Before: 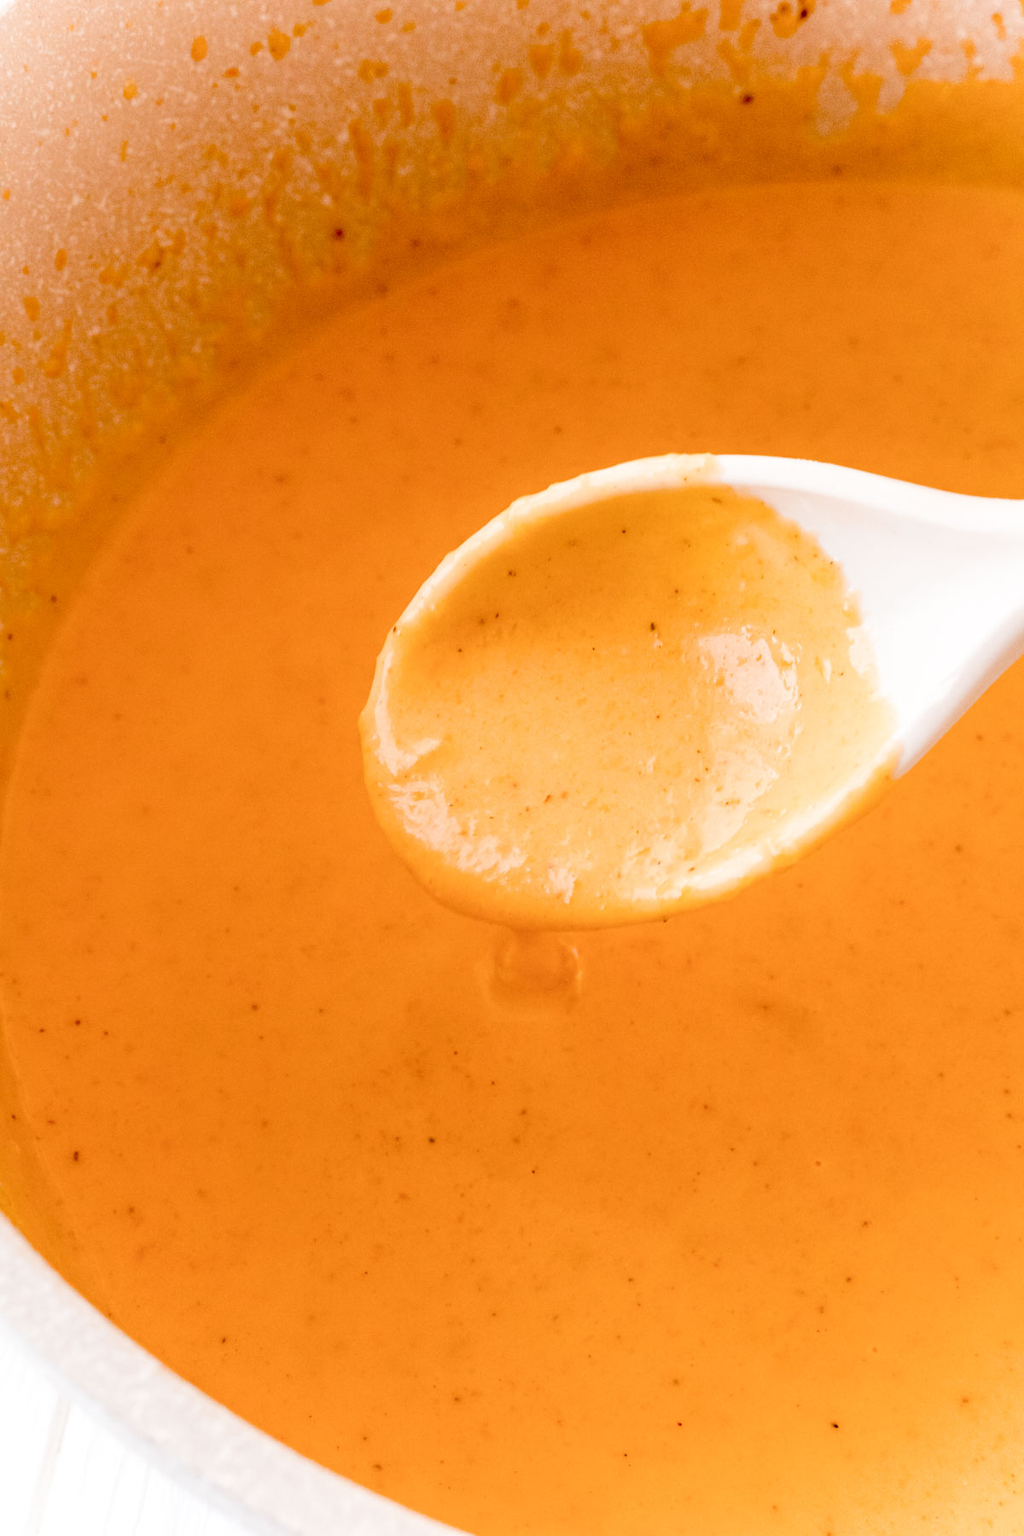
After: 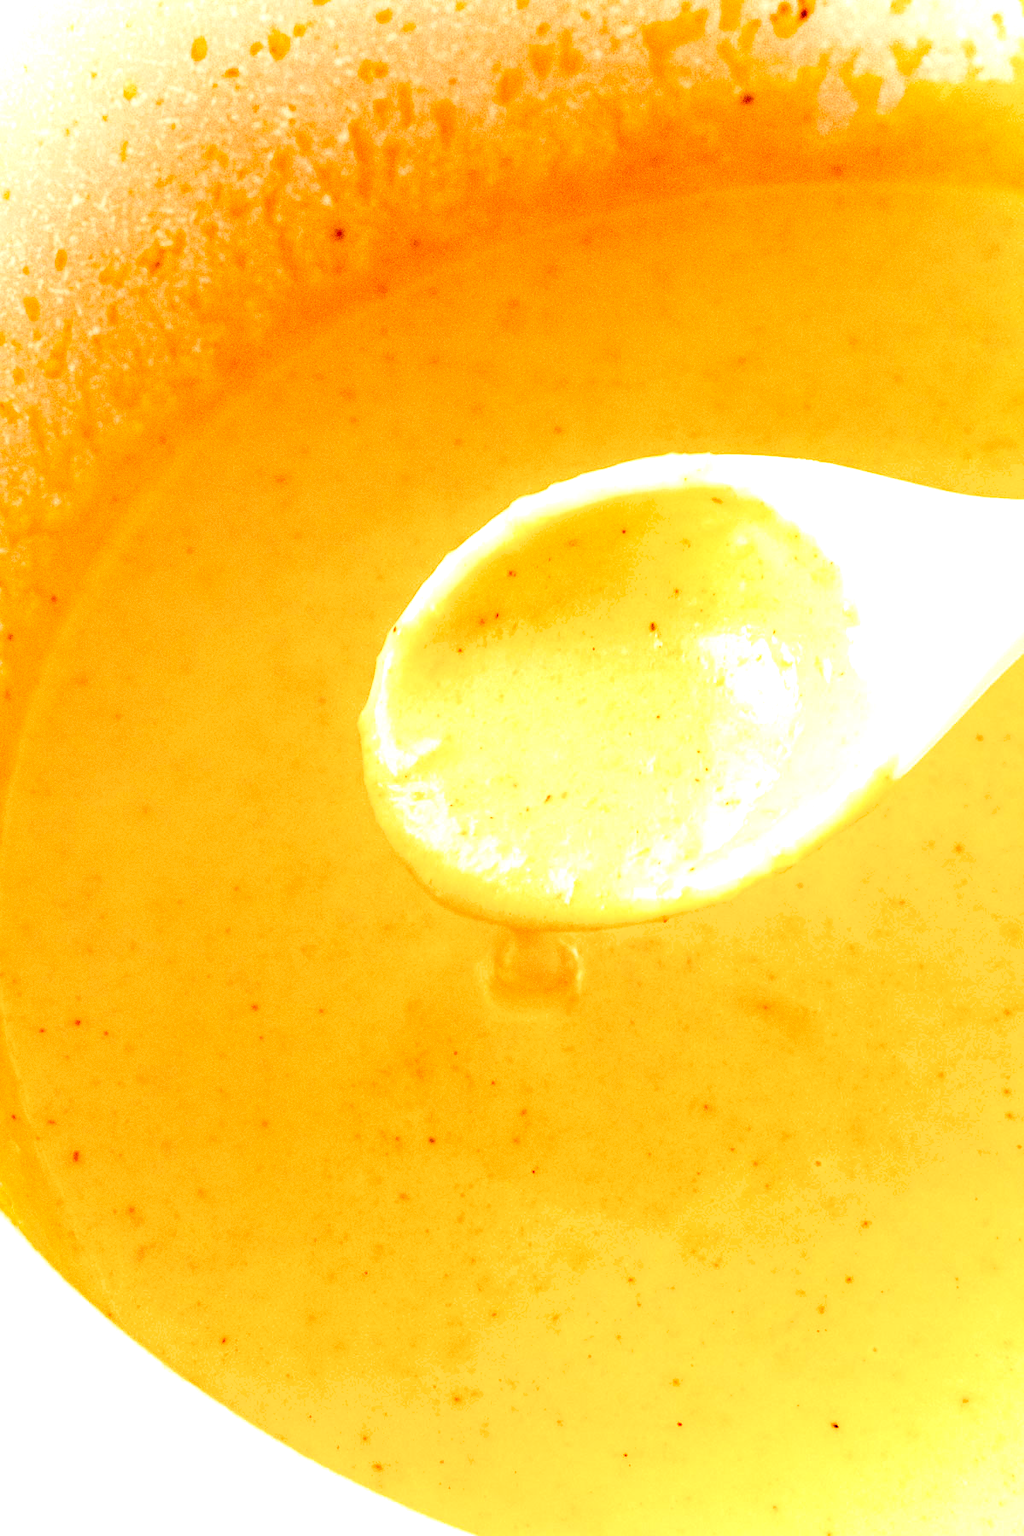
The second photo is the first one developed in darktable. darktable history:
exposure: black level correction 0.001, exposure 1.3 EV, compensate highlight preservation false
shadows and highlights: shadows 25, highlights -25
grain: coarseness 0.09 ISO, strength 40%
